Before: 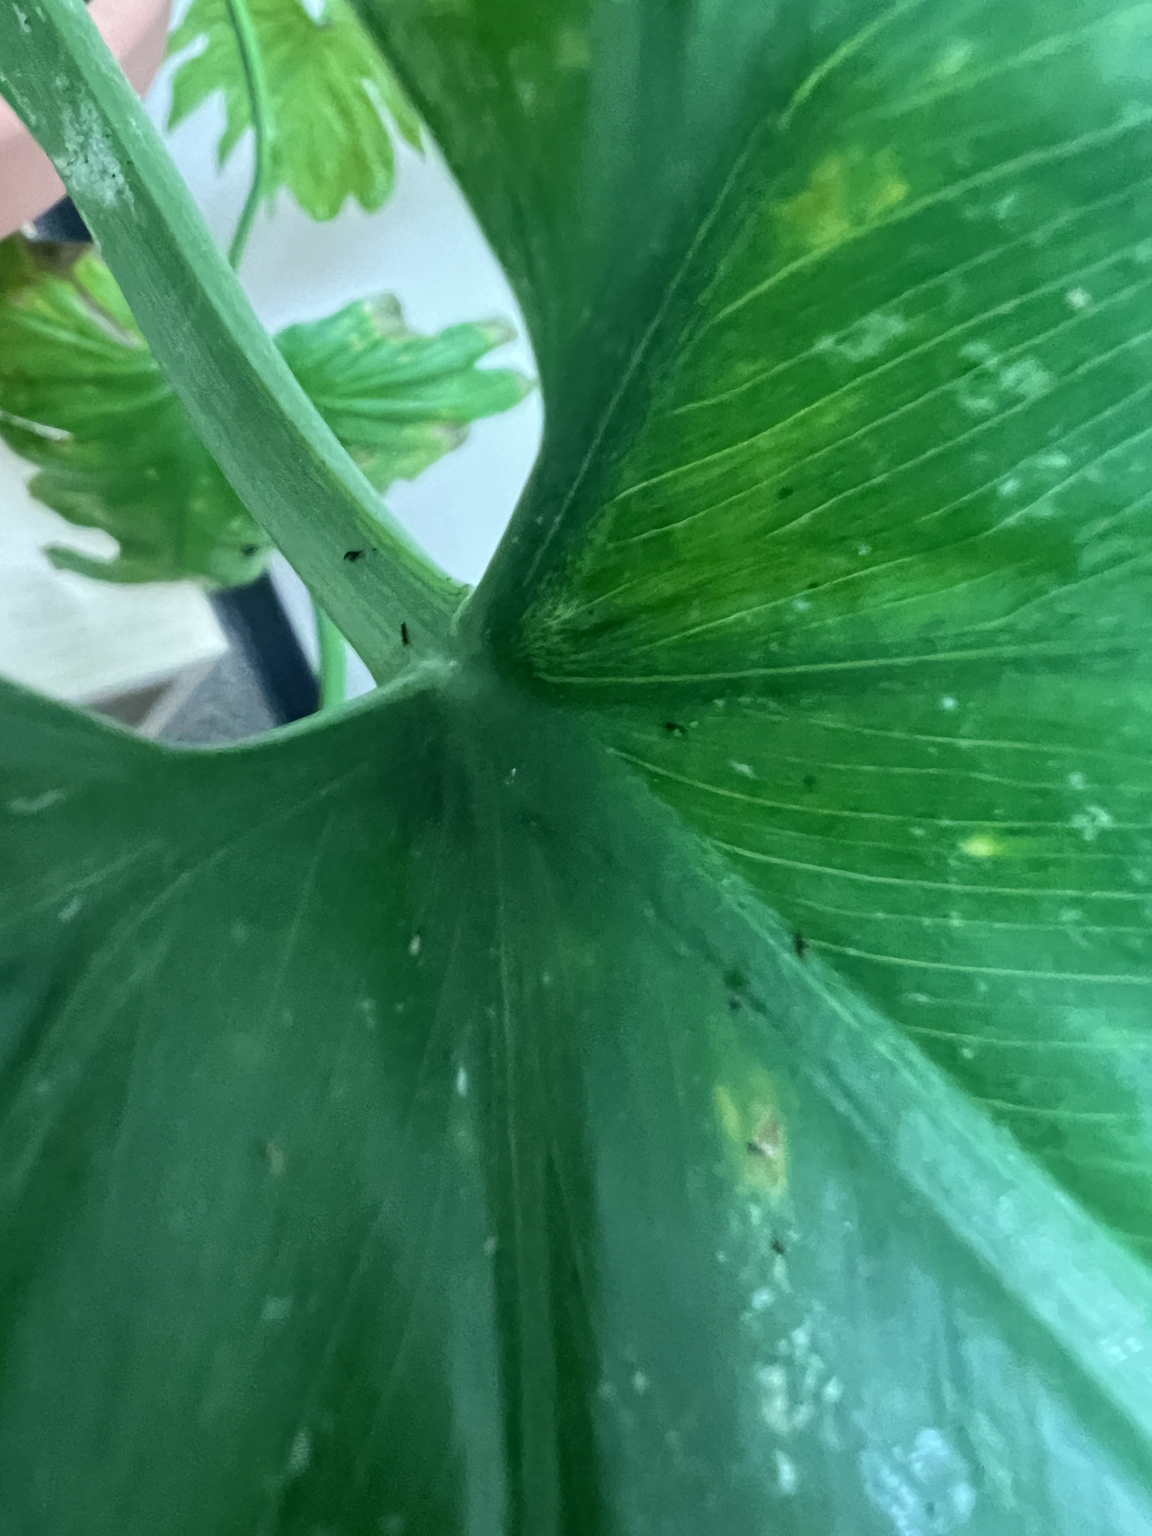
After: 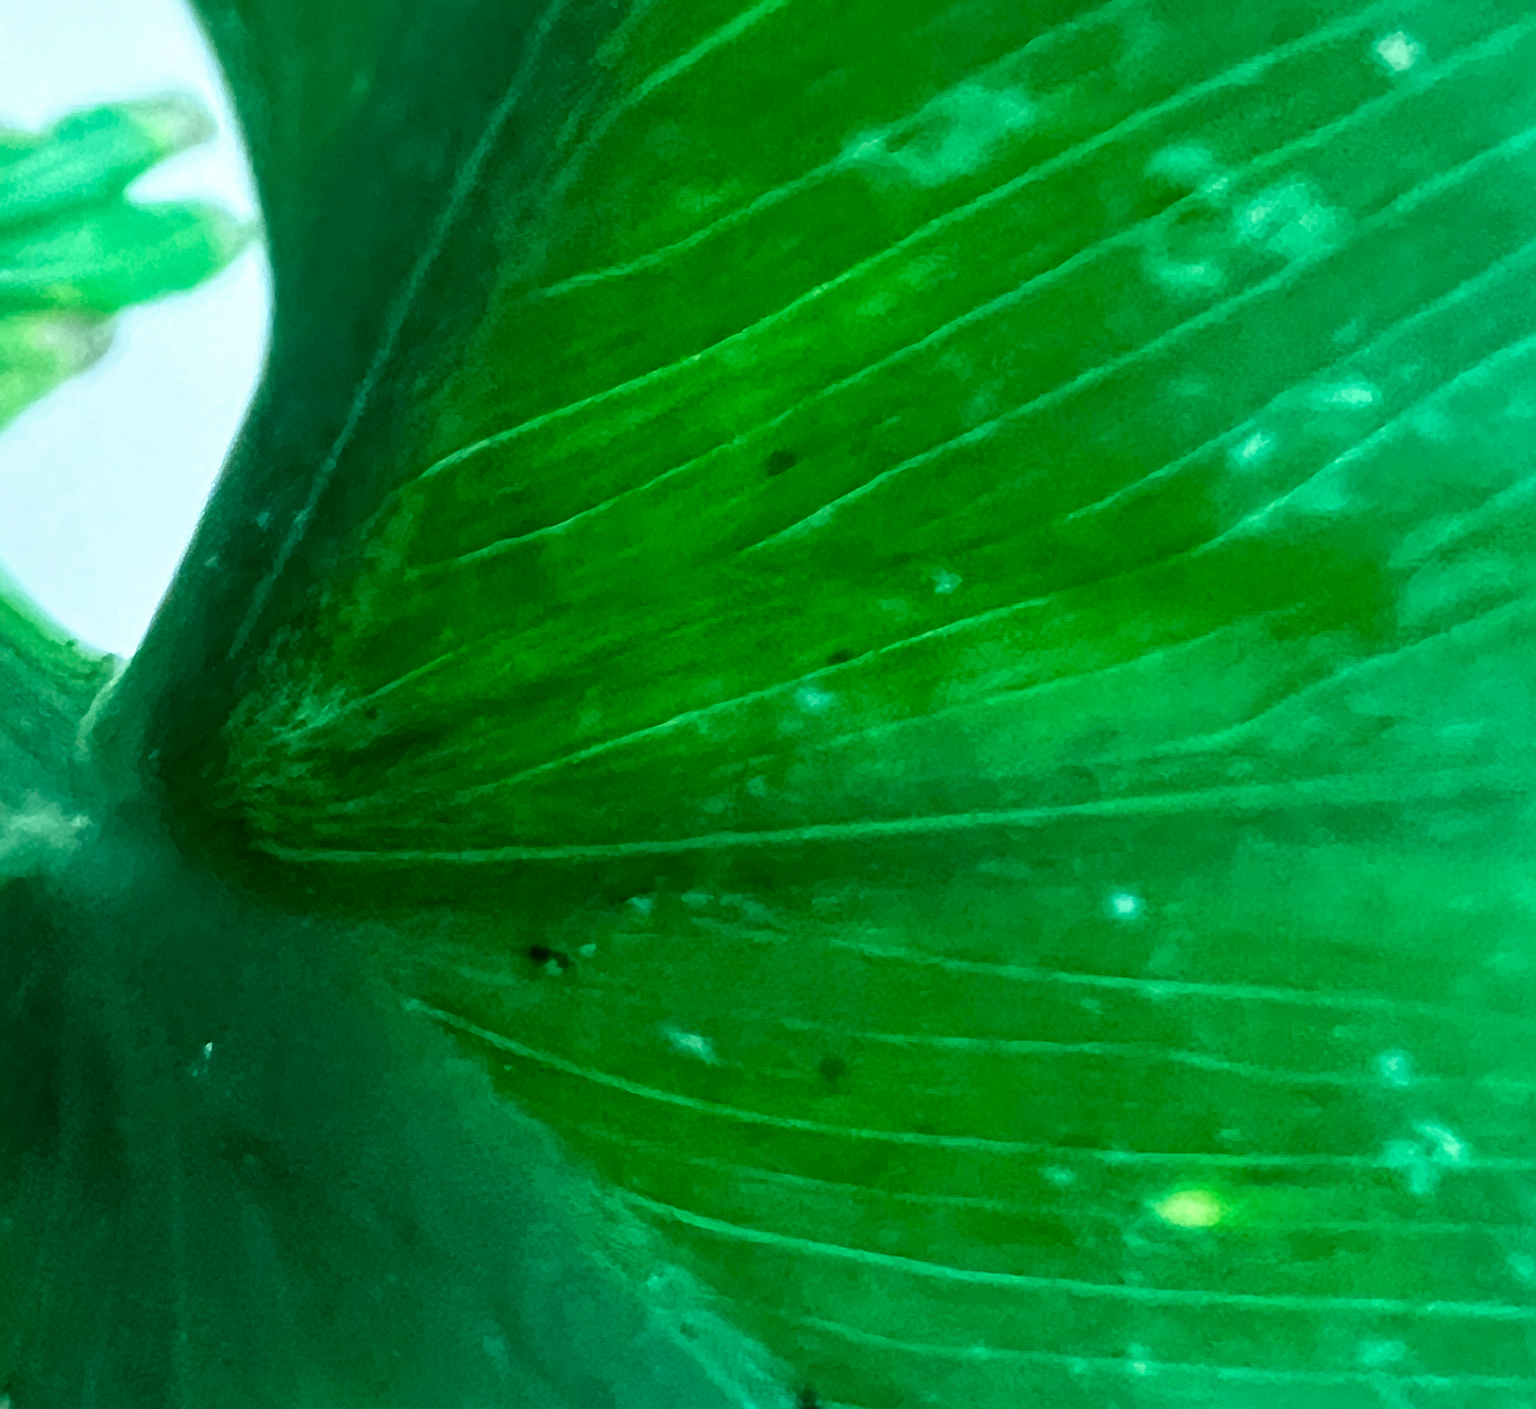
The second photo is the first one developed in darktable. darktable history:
sharpen: on, module defaults
tone curve: curves: ch0 [(0, 0) (0.003, 0.001) (0.011, 0.005) (0.025, 0.011) (0.044, 0.02) (0.069, 0.031) (0.1, 0.045) (0.136, 0.078) (0.177, 0.124) (0.224, 0.18) (0.277, 0.245) (0.335, 0.315) (0.399, 0.393) (0.468, 0.477) (0.543, 0.569) (0.623, 0.666) (0.709, 0.771) (0.801, 0.871) (0.898, 0.965) (1, 1)], preserve colors none
crop: left 36.033%, top 17.816%, right 0.673%, bottom 38.628%
